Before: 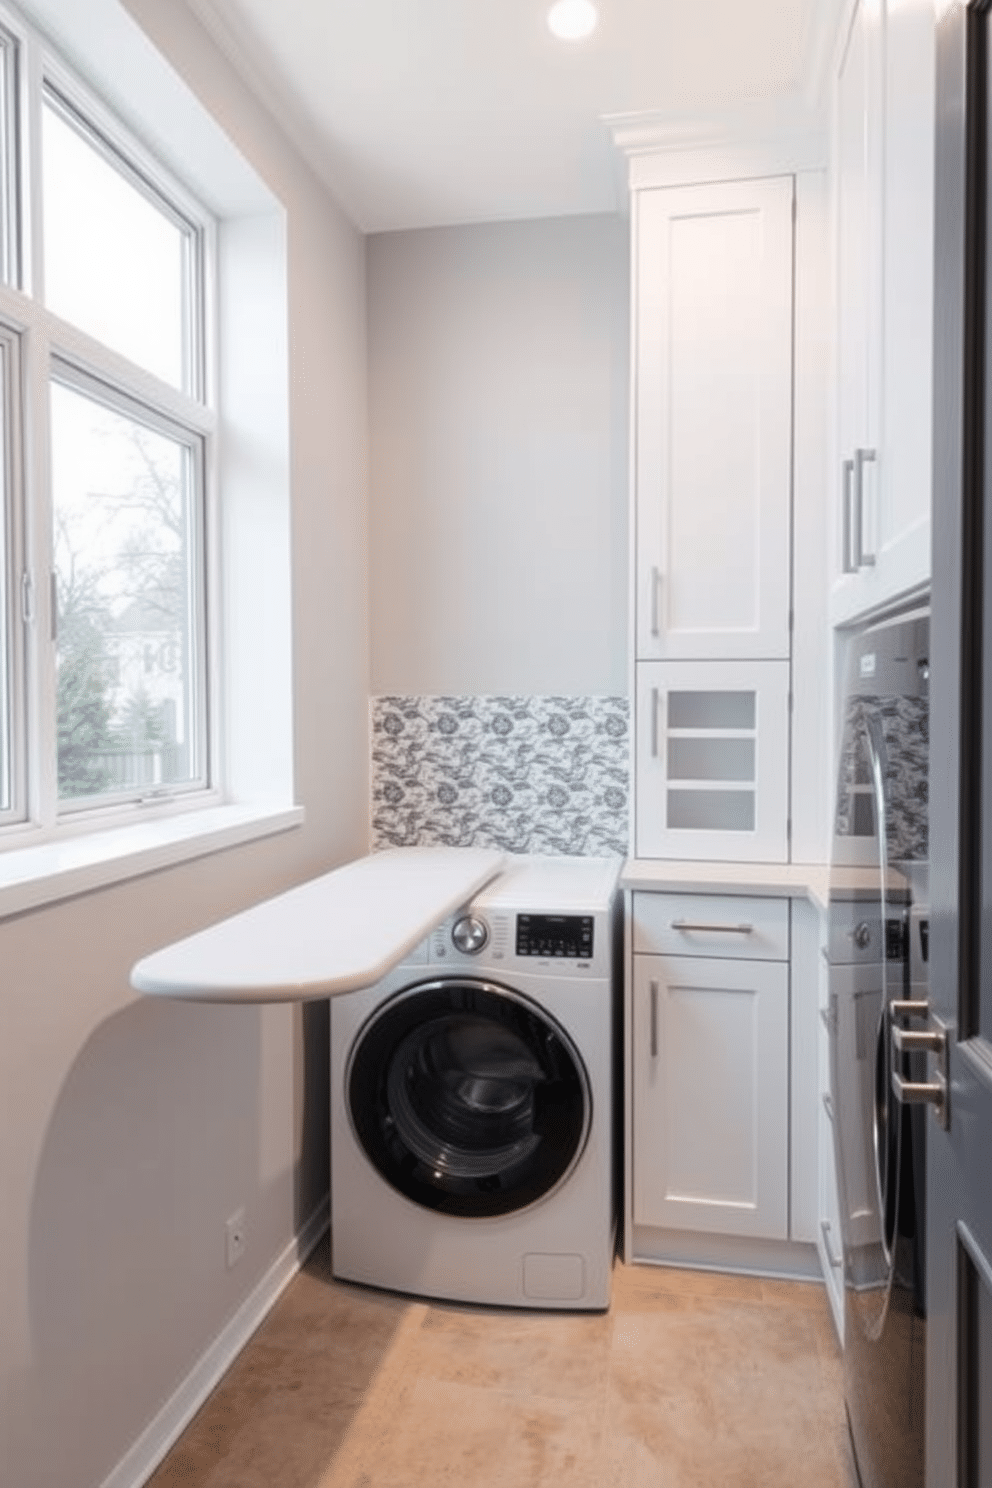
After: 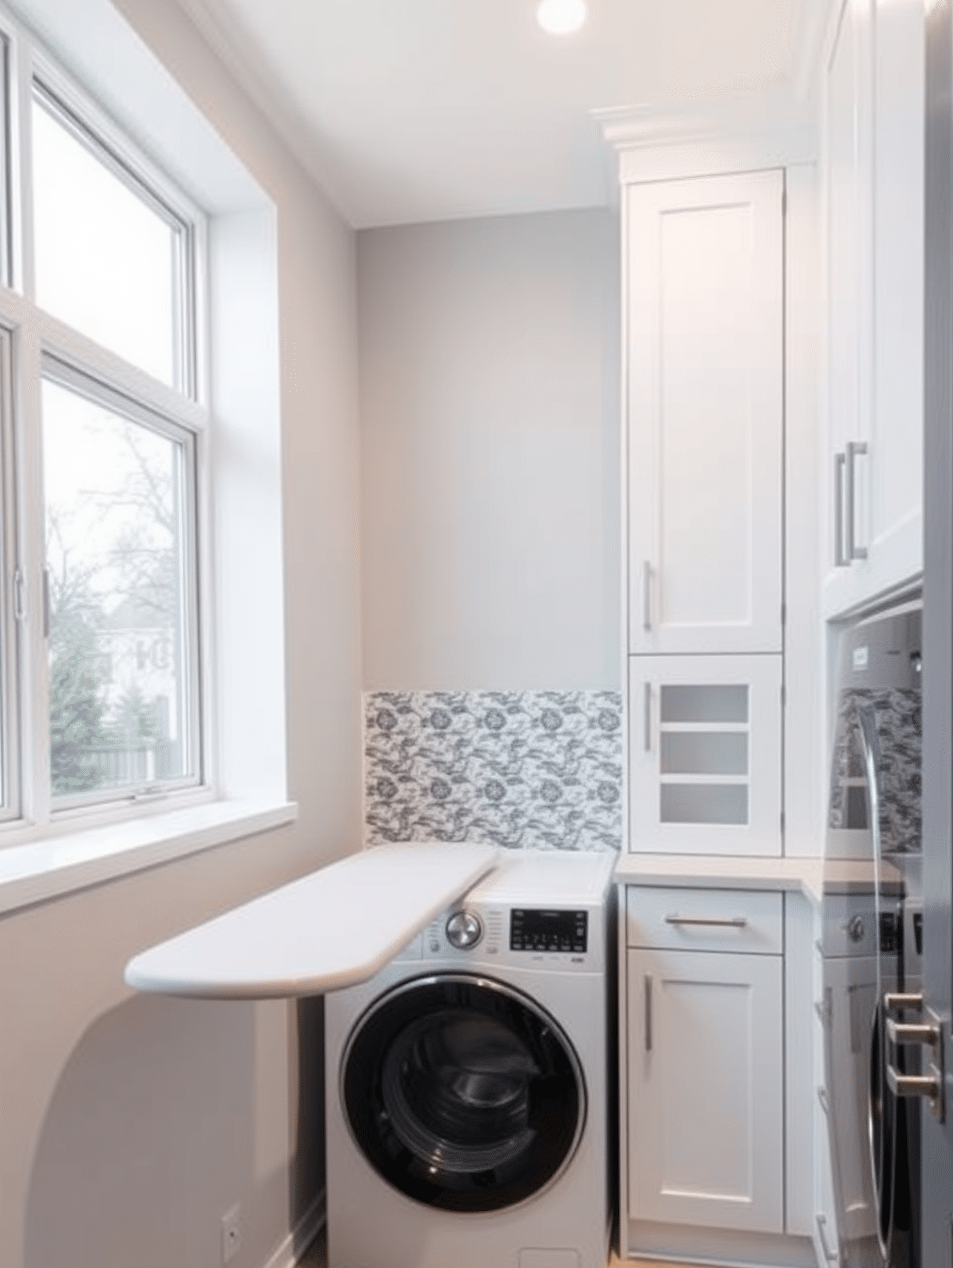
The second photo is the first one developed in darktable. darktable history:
crop and rotate: angle 0.292°, left 0.351%, right 2.816%, bottom 14.081%
